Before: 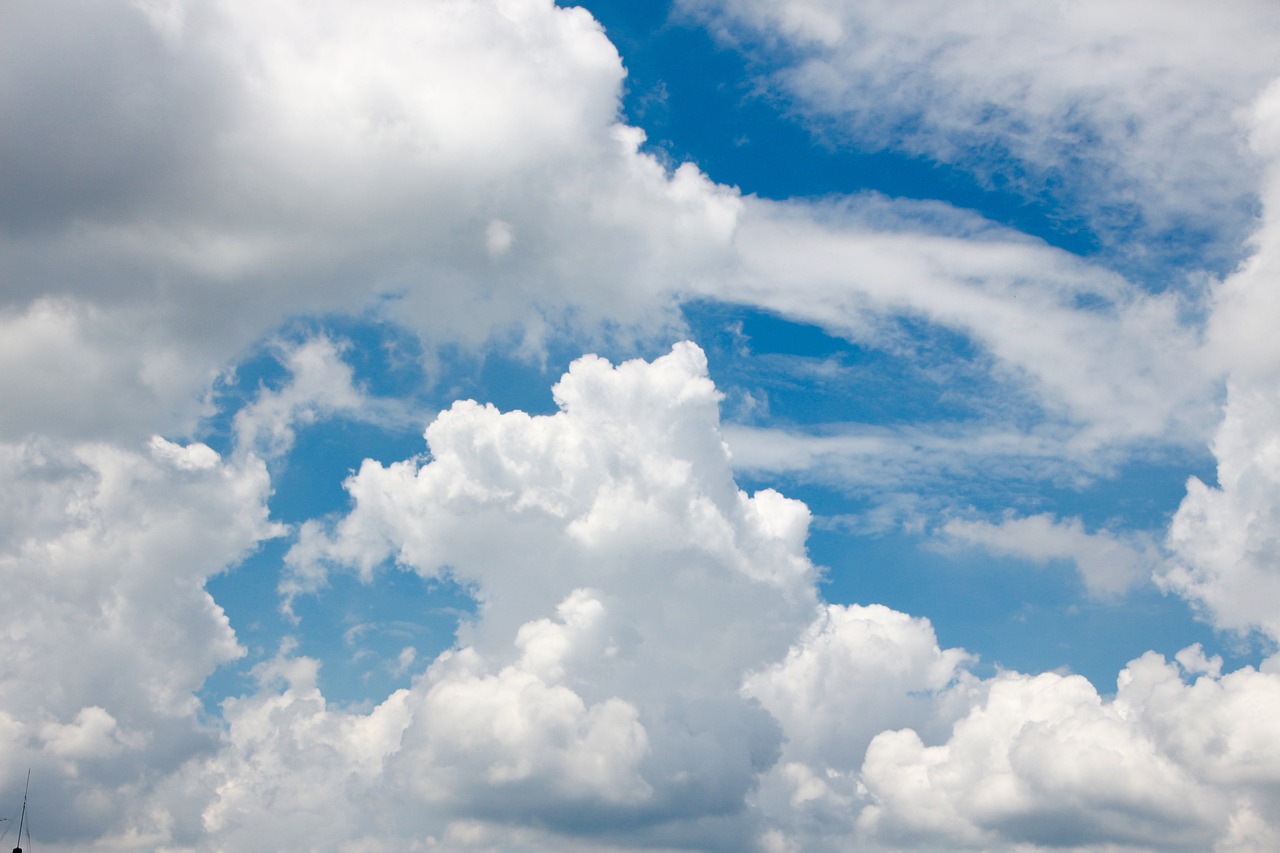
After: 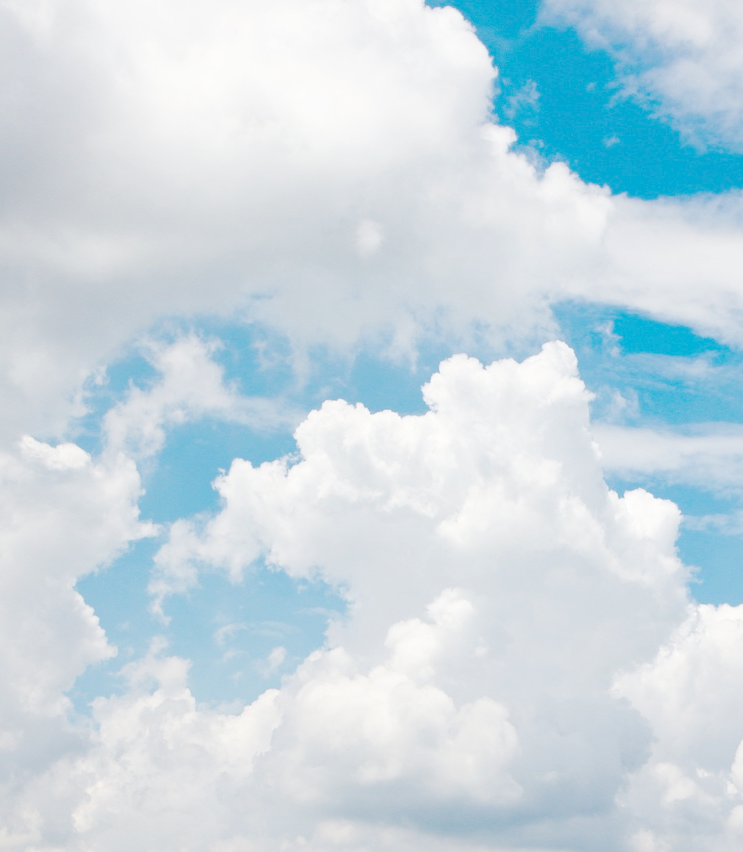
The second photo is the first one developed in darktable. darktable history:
crop: left 10.19%, right 31.754%
